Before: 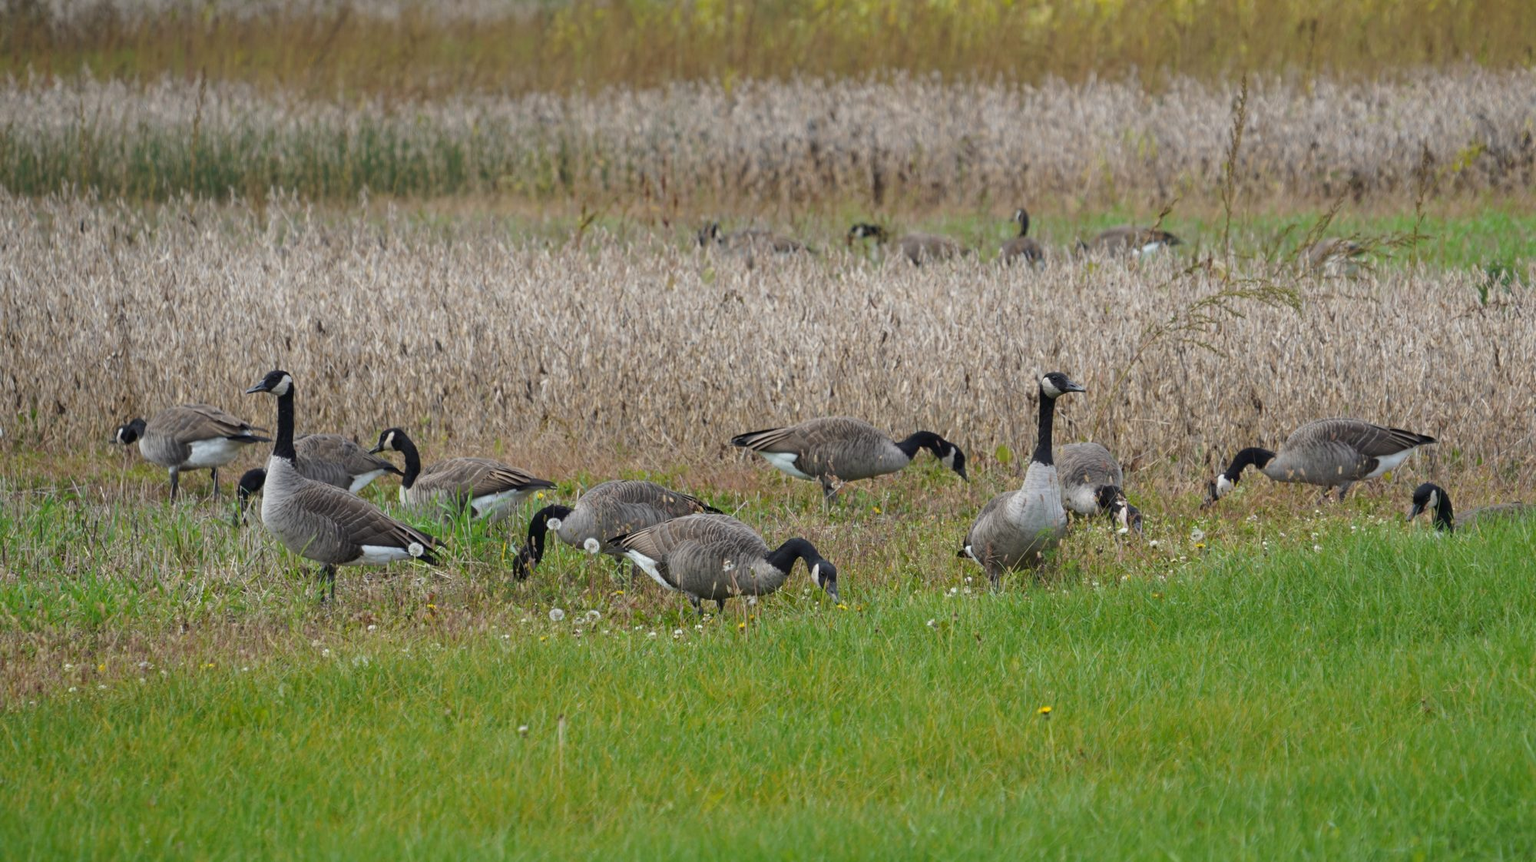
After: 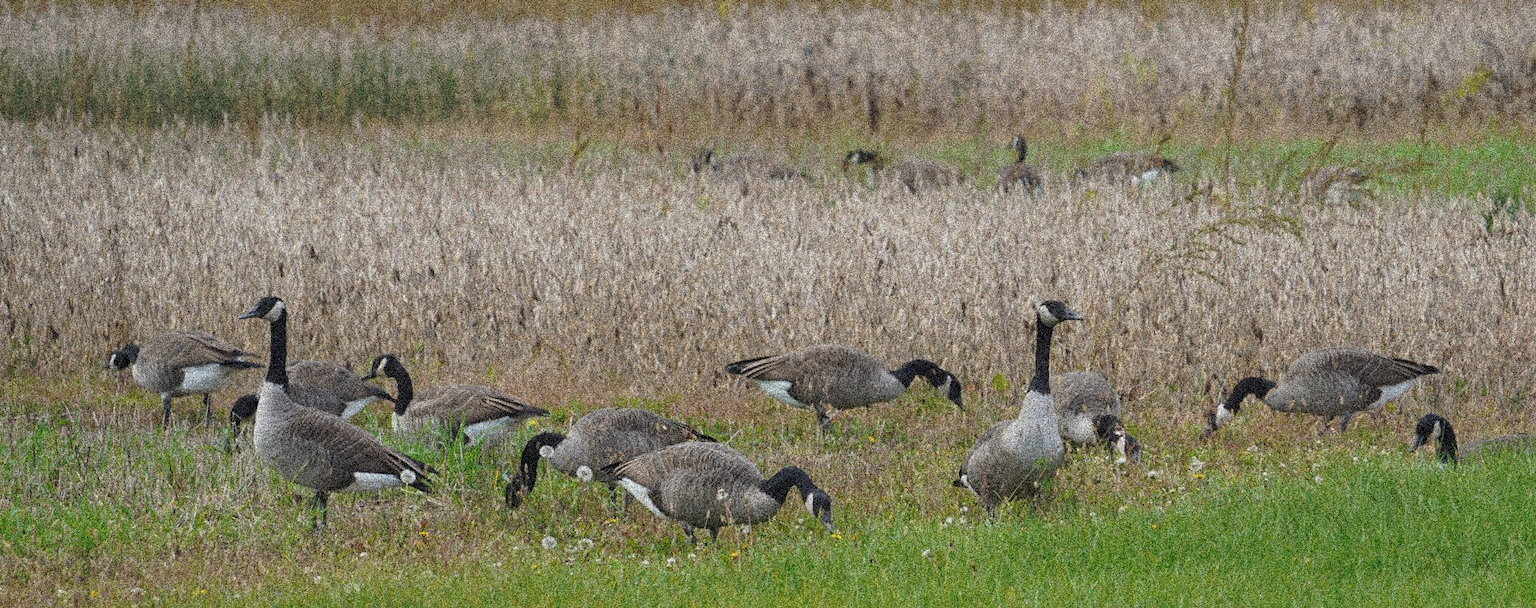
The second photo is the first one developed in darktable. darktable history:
tone curve: curves: ch0 [(0, 0) (0.003, 0.032) (0.011, 0.04) (0.025, 0.058) (0.044, 0.084) (0.069, 0.107) (0.1, 0.13) (0.136, 0.158) (0.177, 0.193) (0.224, 0.236) (0.277, 0.283) (0.335, 0.335) (0.399, 0.399) (0.468, 0.467) (0.543, 0.533) (0.623, 0.612) (0.709, 0.698) (0.801, 0.776) (0.898, 0.848) (1, 1)], preserve colors none
crop and rotate: top 8.293%, bottom 20.996%
rotate and perspective: rotation 0.192°, lens shift (horizontal) -0.015, crop left 0.005, crop right 0.996, crop top 0.006, crop bottom 0.99
grain: coarseness 3.75 ISO, strength 100%, mid-tones bias 0%
